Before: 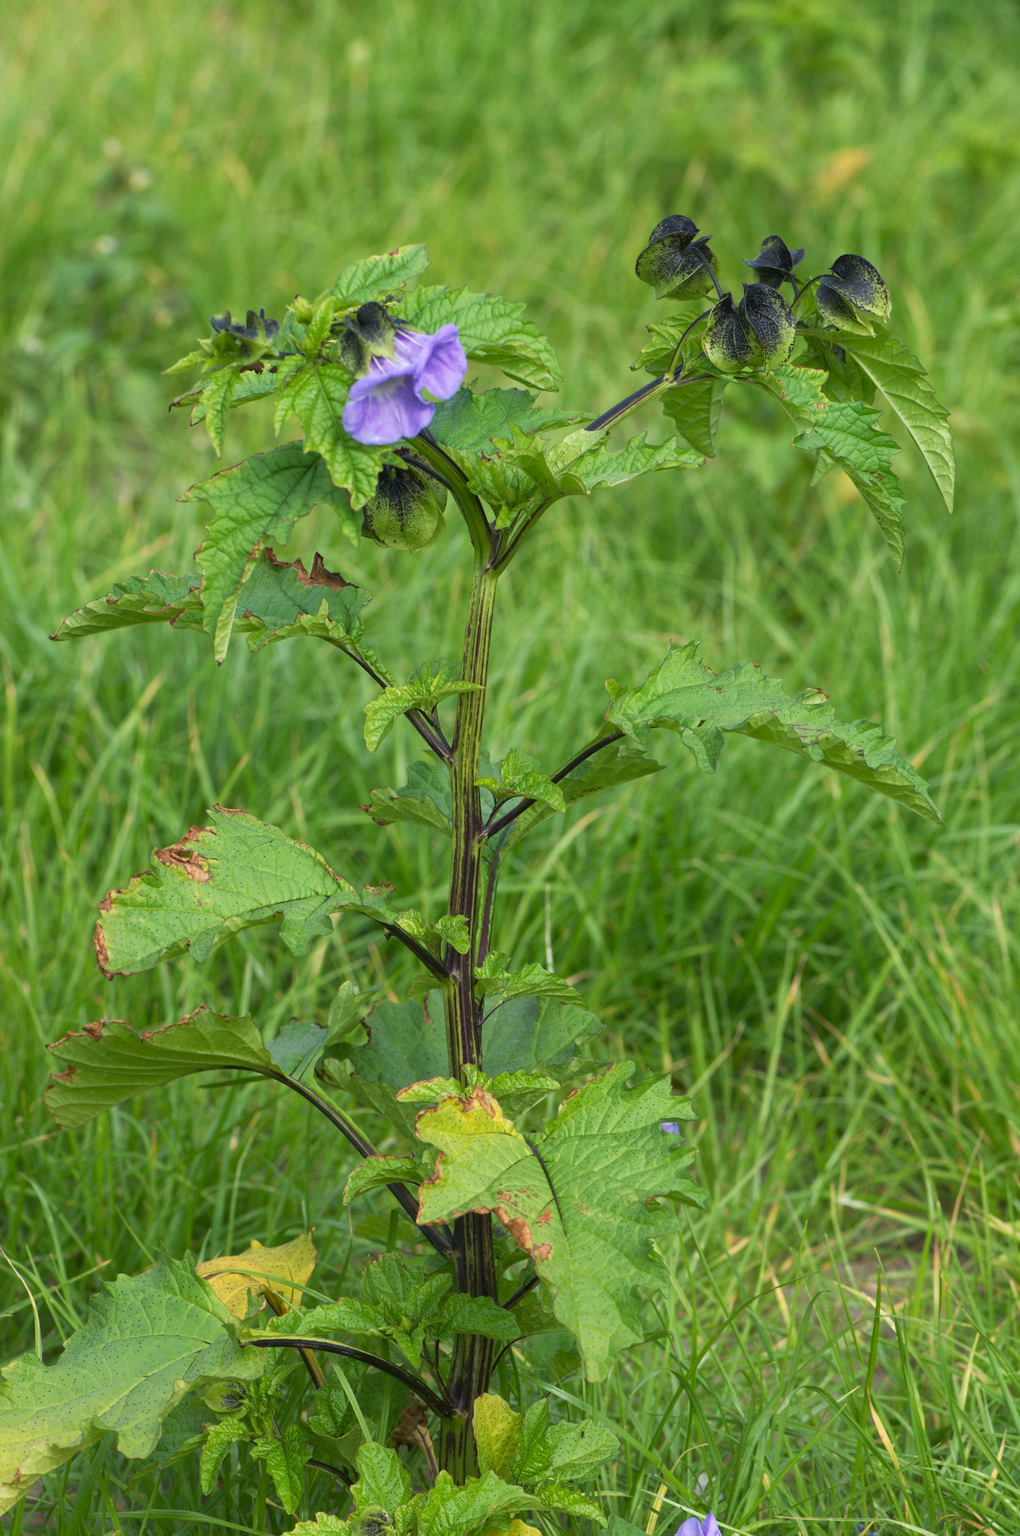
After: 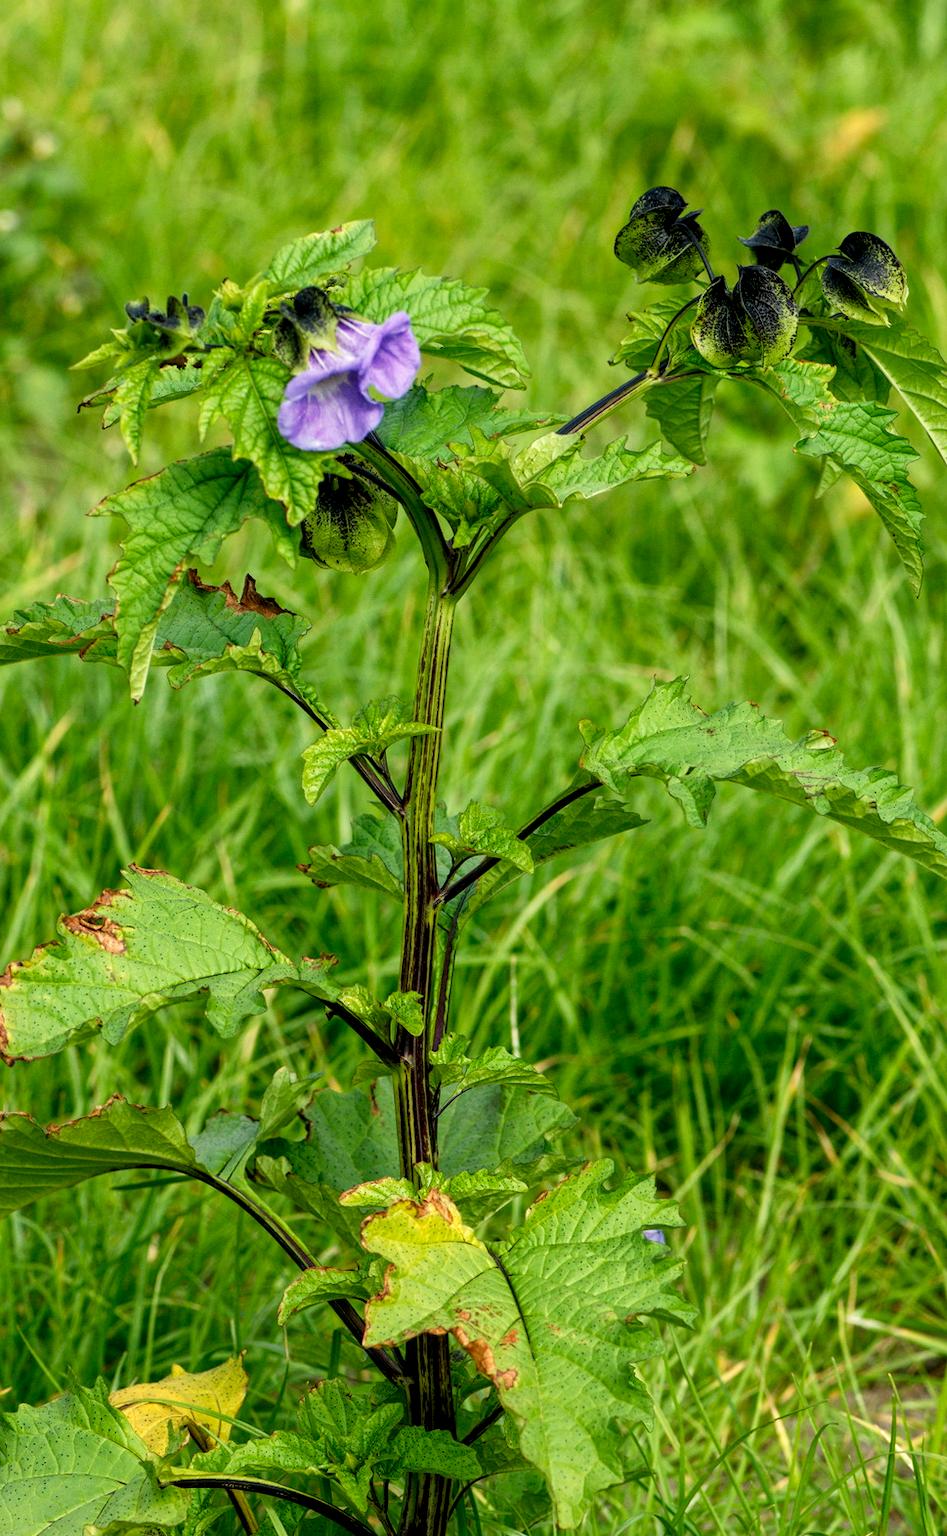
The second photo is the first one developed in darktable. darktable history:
crop: left 9.929%, top 3.475%, right 9.188%, bottom 9.529%
local contrast: detail 130%
white balance: red 1.029, blue 0.92
filmic rgb: black relative exposure -6.3 EV, white relative exposure 2.8 EV, threshold 3 EV, target black luminance 0%, hardness 4.6, latitude 67.35%, contrast 1.292, shadows ↔ highlights balance -3.5%, preserve chrominance no, color science v4 (2020), contrast in shadows soft, enable highlight reconstruction true
